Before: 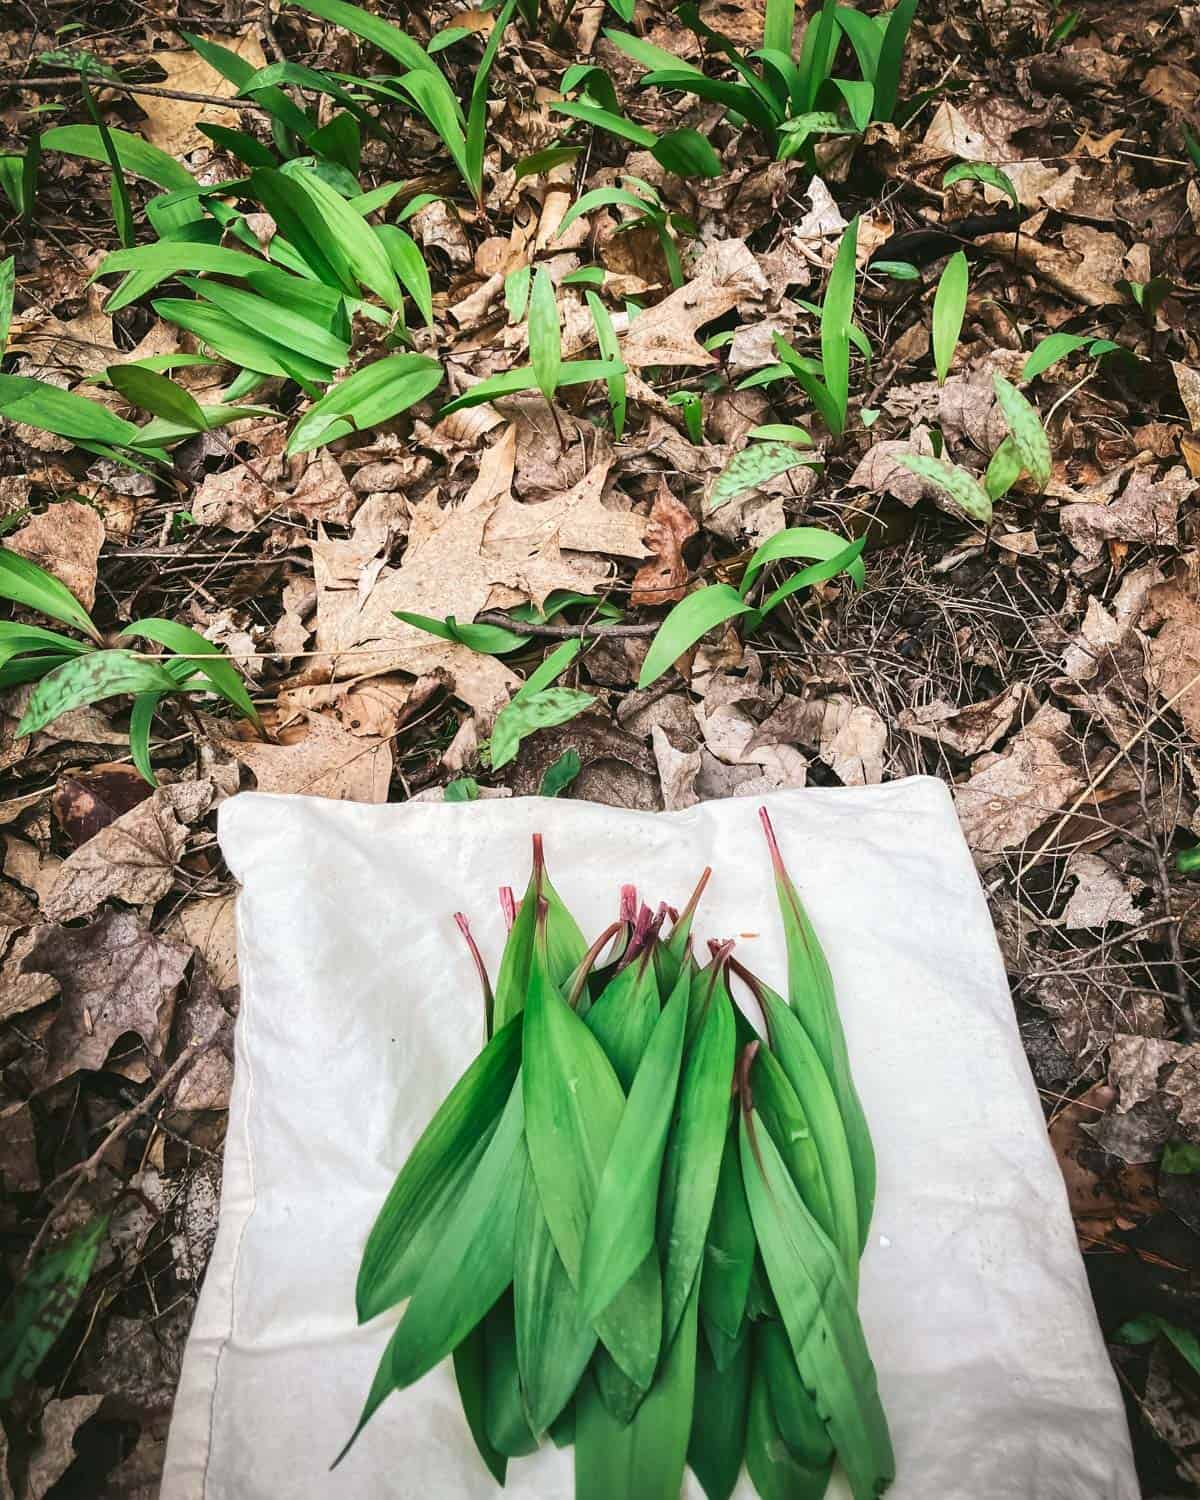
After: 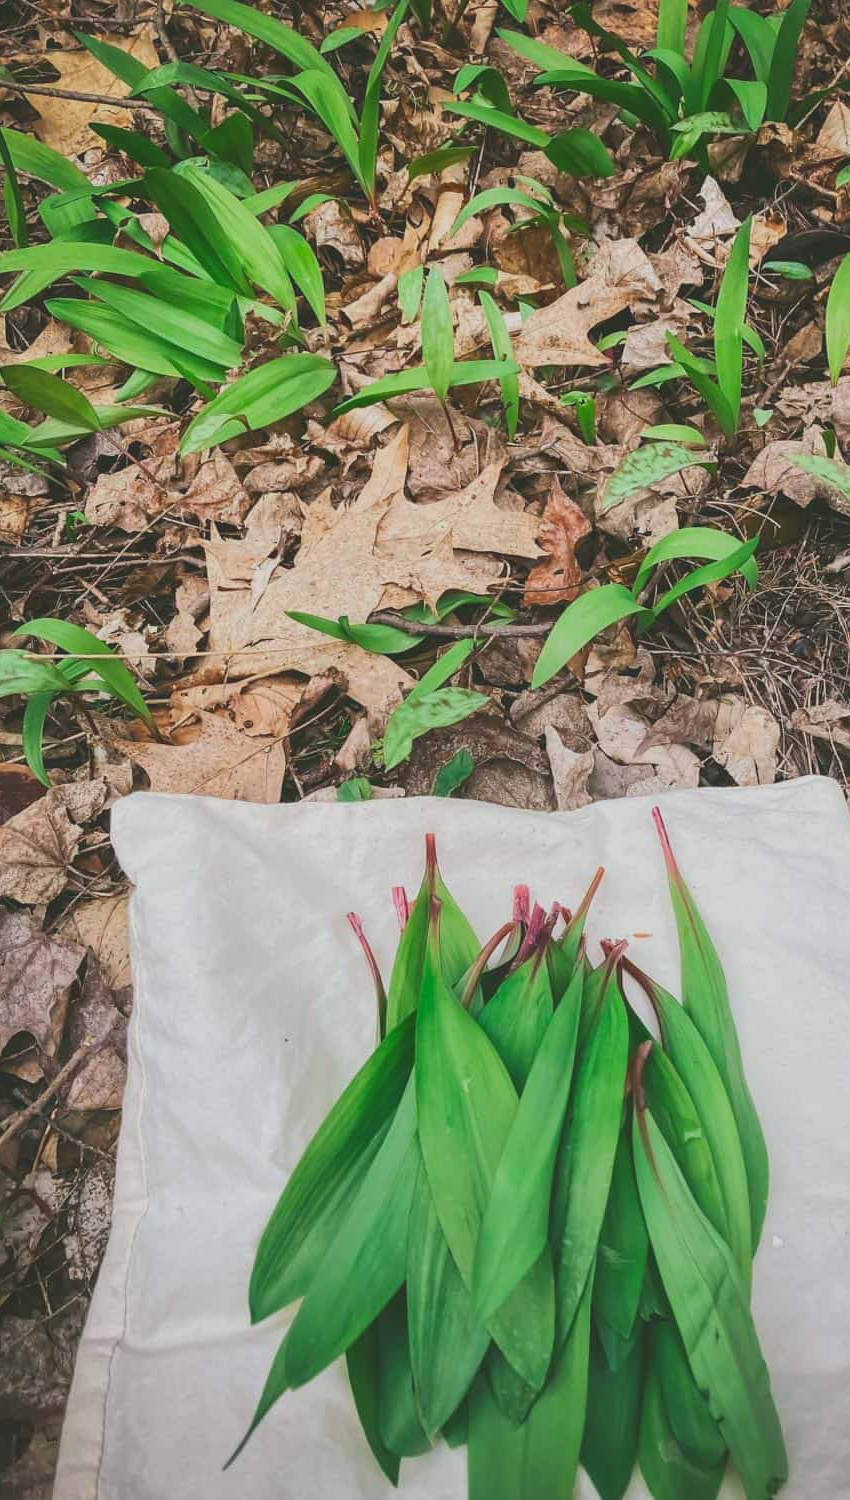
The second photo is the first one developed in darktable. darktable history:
crop and rotate: left 8.949%, right 20.14%
contrast brightness saturation: contrast -0.274
